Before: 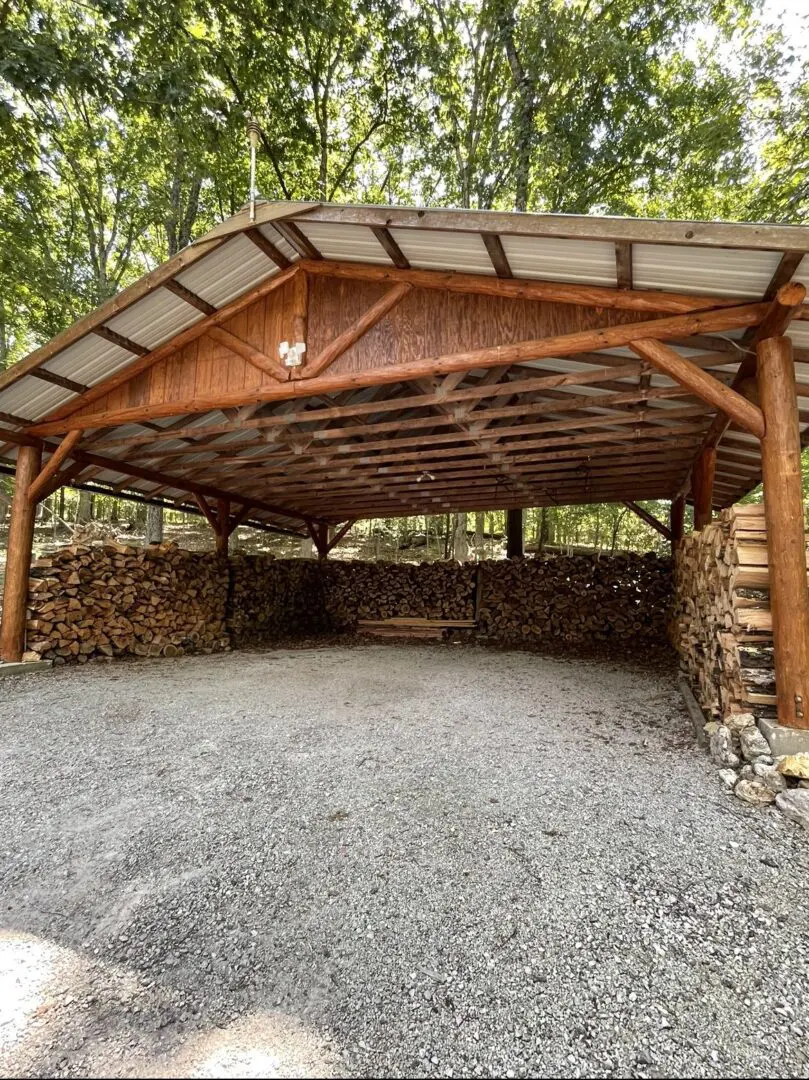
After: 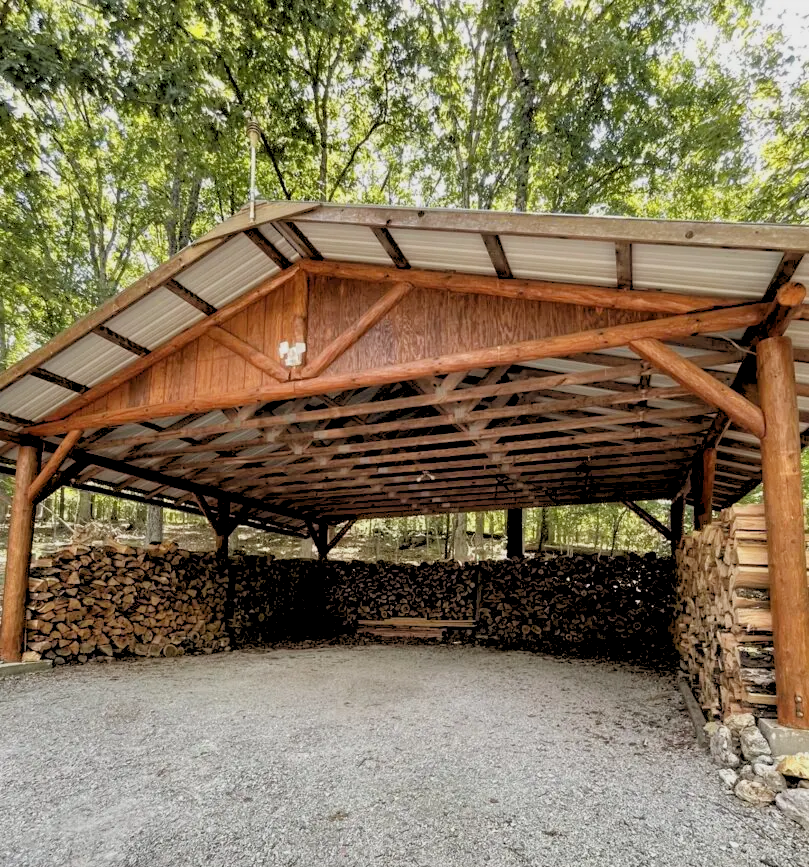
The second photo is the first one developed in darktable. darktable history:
crop: bottom 19.644%
rgb levels: preserve colors sum RGB, levels [[0.038, 0.433, 0.934], [0, 0.5, 1], [0, 0.5, 1]]
